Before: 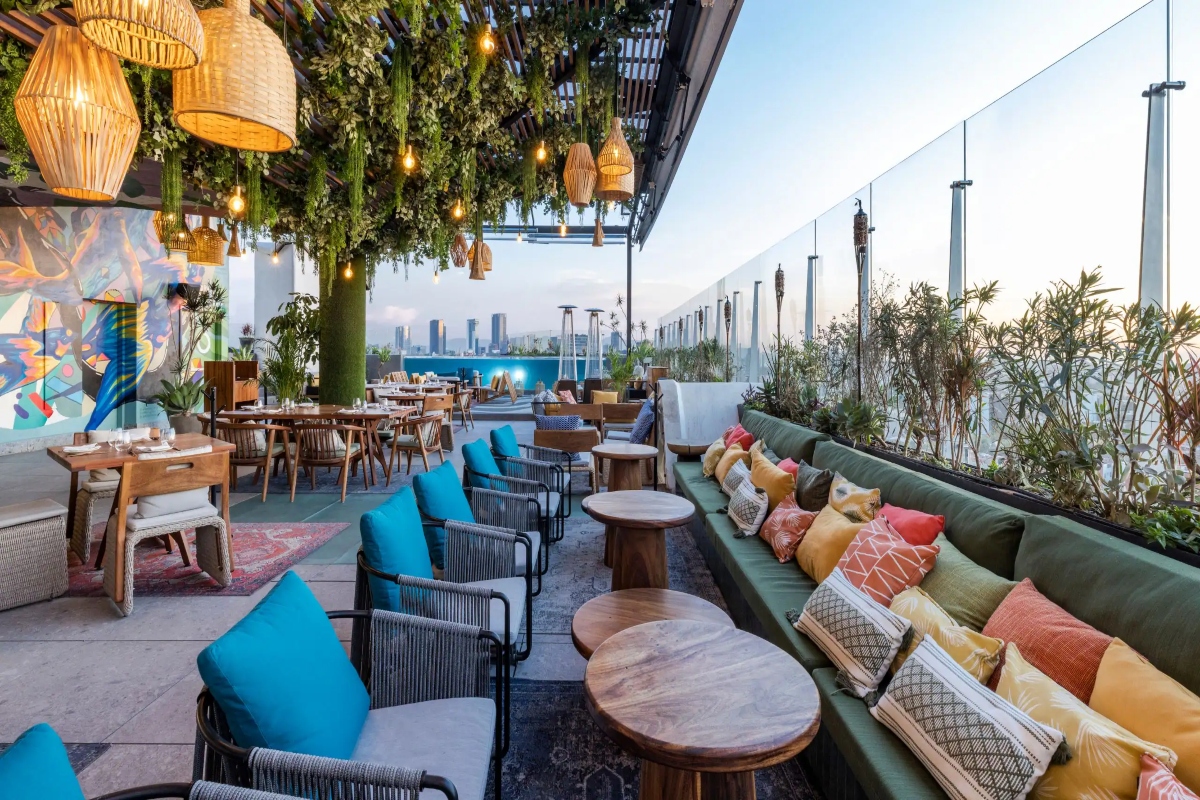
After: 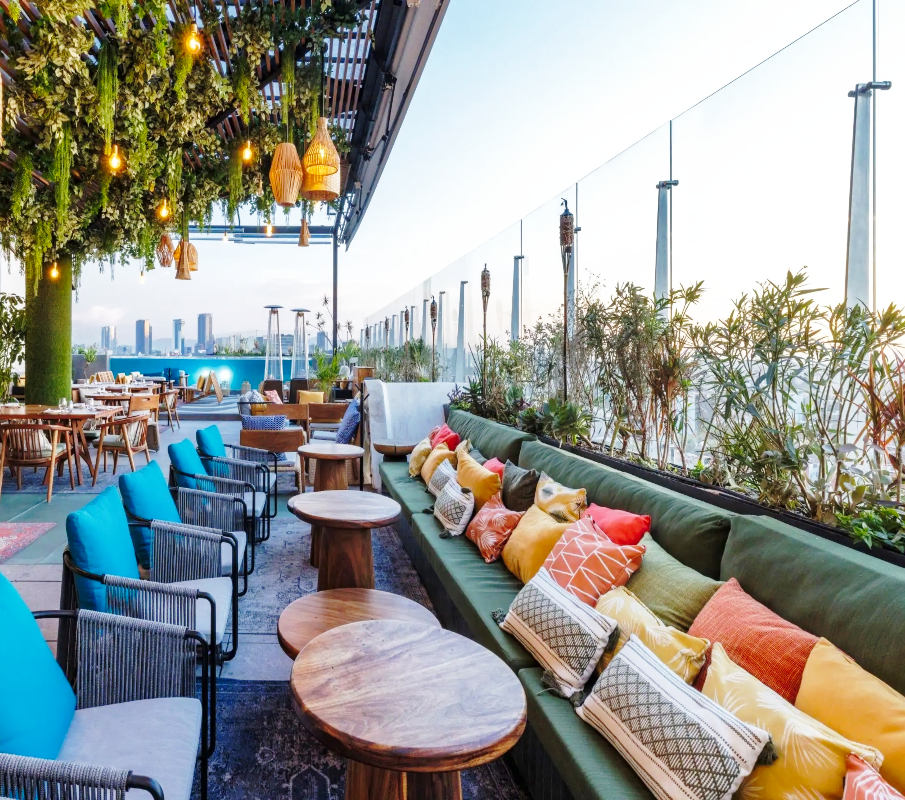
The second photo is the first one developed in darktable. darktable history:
base curve: curves: ch0 [(0, 0) (0.036, 0.037) (0.121, 0.228) (0.46, 0.76) (0.859, 0.983) (1, 1)], preserve colors none
crop and rotate: left 24.519%
shadows and highlights: on, module defaults
